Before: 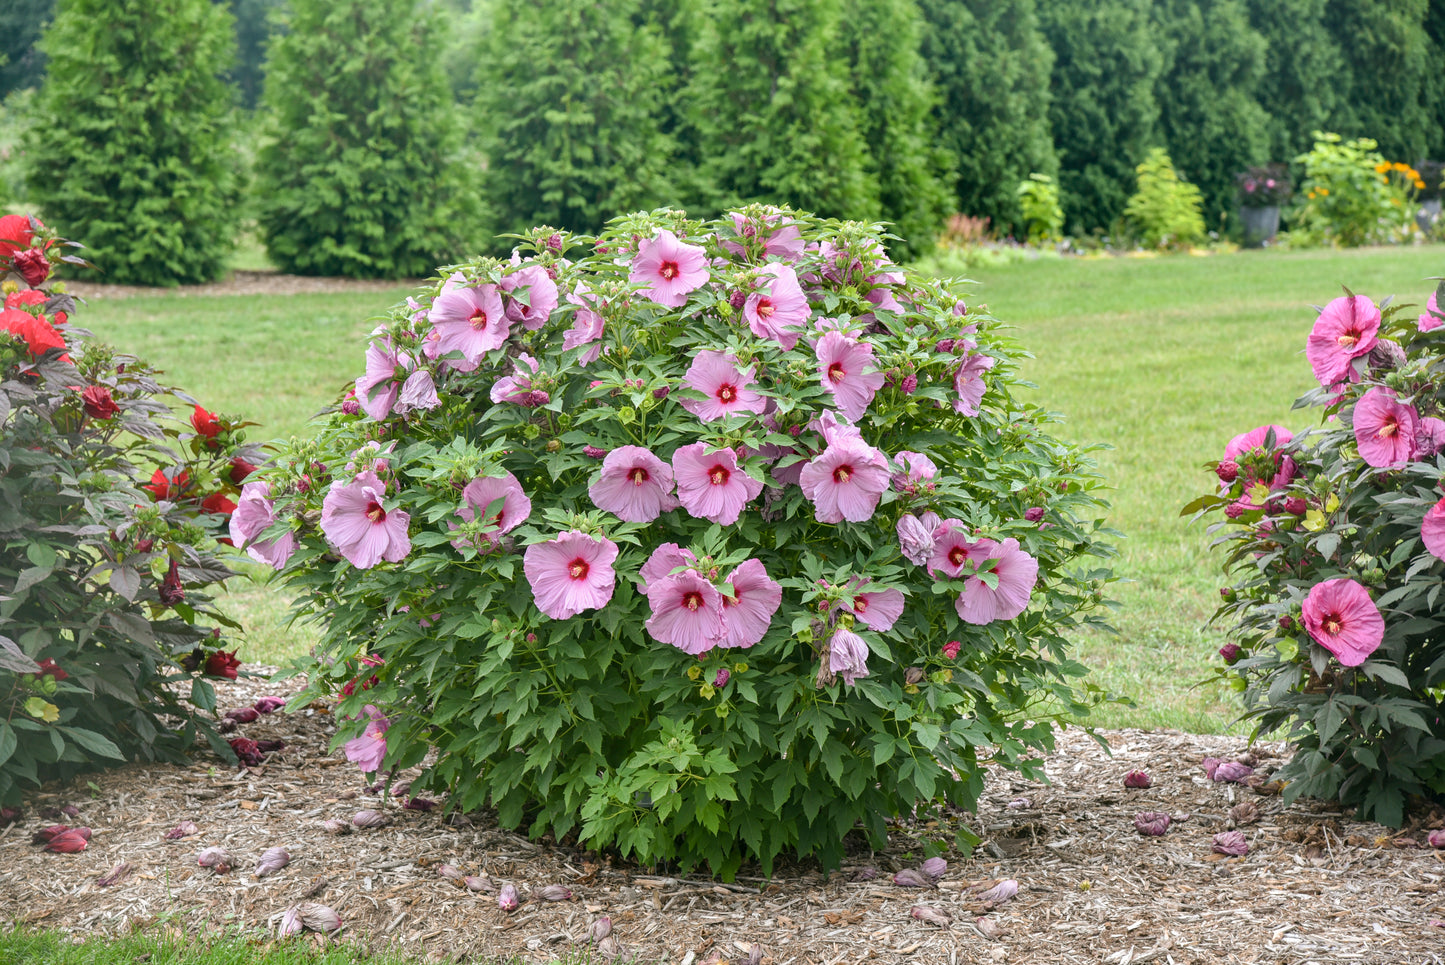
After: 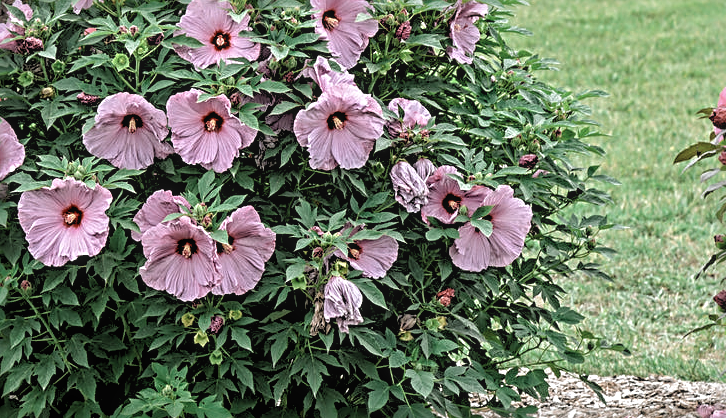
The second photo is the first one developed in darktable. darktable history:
sharpen: radius 3.69, amount 0.928
color balance: mode lift, gamma, gain (sRGB)
crop: left 35.03%, top 36.625%, right 14.663%, bottom 20.057%
color zones: curves: ch0 [(0, 0.5) (0.125, 0.4) (0.25, 0.5) (0.375, 0.4) (0.5, 0.4) (0.625, 0.35) (0.75, 0.35) (0.875, 0.5)]; ch1 [(0, 0.35) (0.125, 0.45) (0.25, 0.35) (0.375, 0.35) (0.5, 0.35) (0.625, 0.35) (0.75, 0.45) (0.875, 0.35)]; ch2 [(0, 0.6) (0.125, 0.5) (0.25, 0.5) (0.375, 0.6) (0.5, 0.6) (0.625, 0.5) (0.75, 0.5) (0.875, 0.5)]
local contrast: detail 110%
rgb levels: levels [[0.034, 0.472, 0.904], [0, 0.5, 1], [0, 0.5, 1]]
